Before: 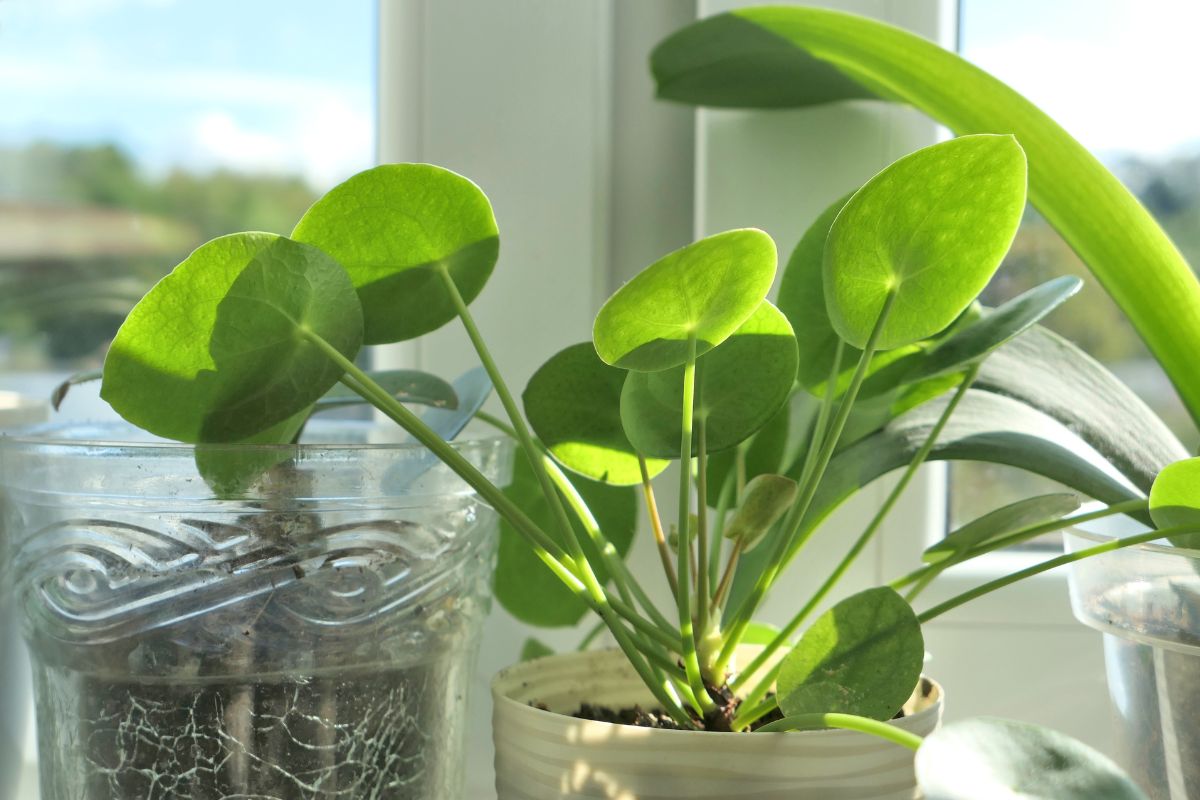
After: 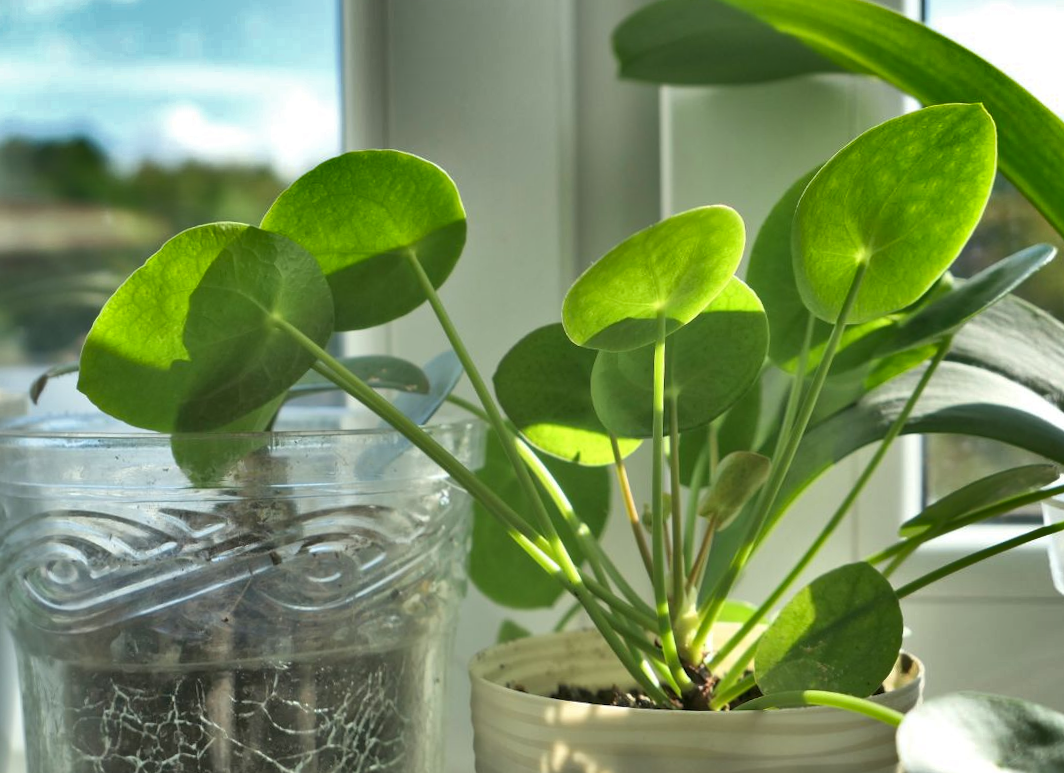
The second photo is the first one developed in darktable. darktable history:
rotate and perspective: rotation -1.32°, lens shift (horizontal) -0.031, crop left 0.015, crop right 0.985, crop top 0.047, crop bottom 0.982
shadows and highlights: shadows 20.91, highlights -82.73, soften with gaussian
crop and rotate: left 1.088%, right 8.807%
